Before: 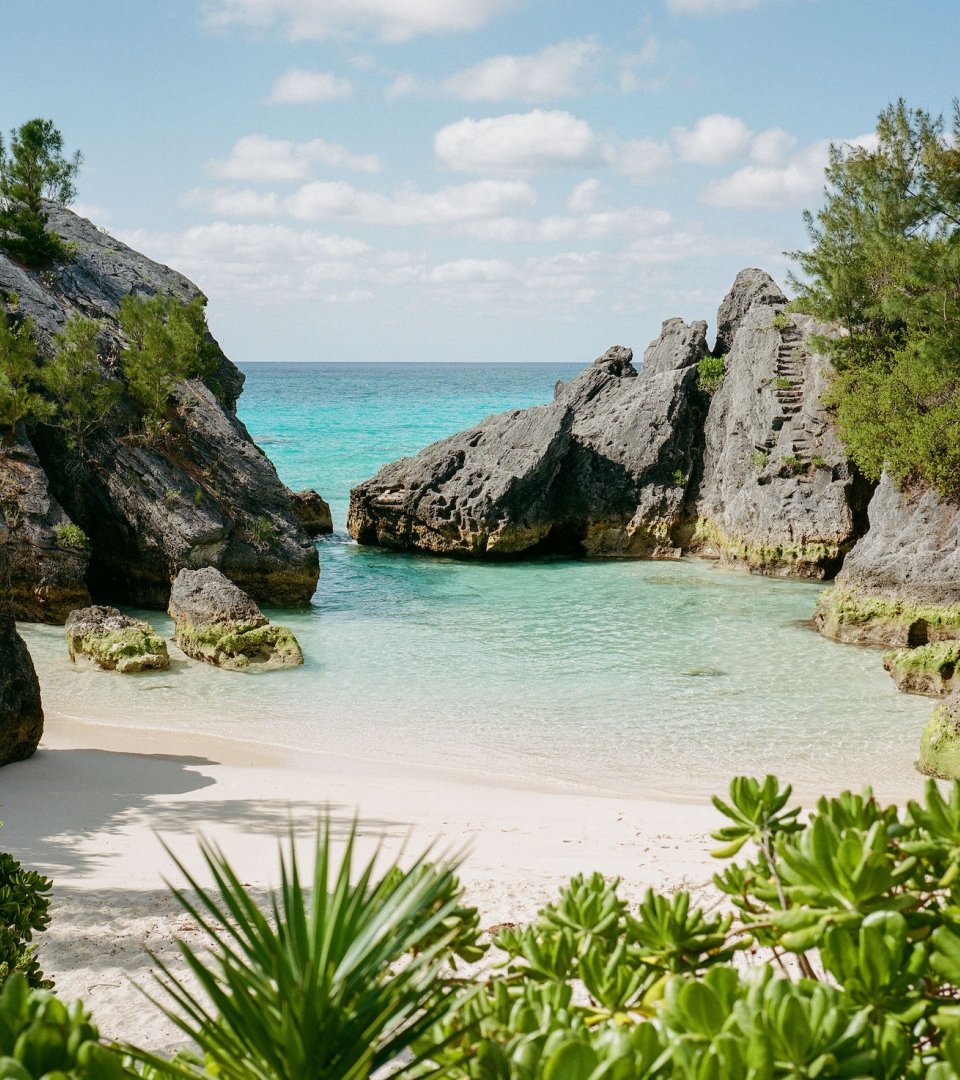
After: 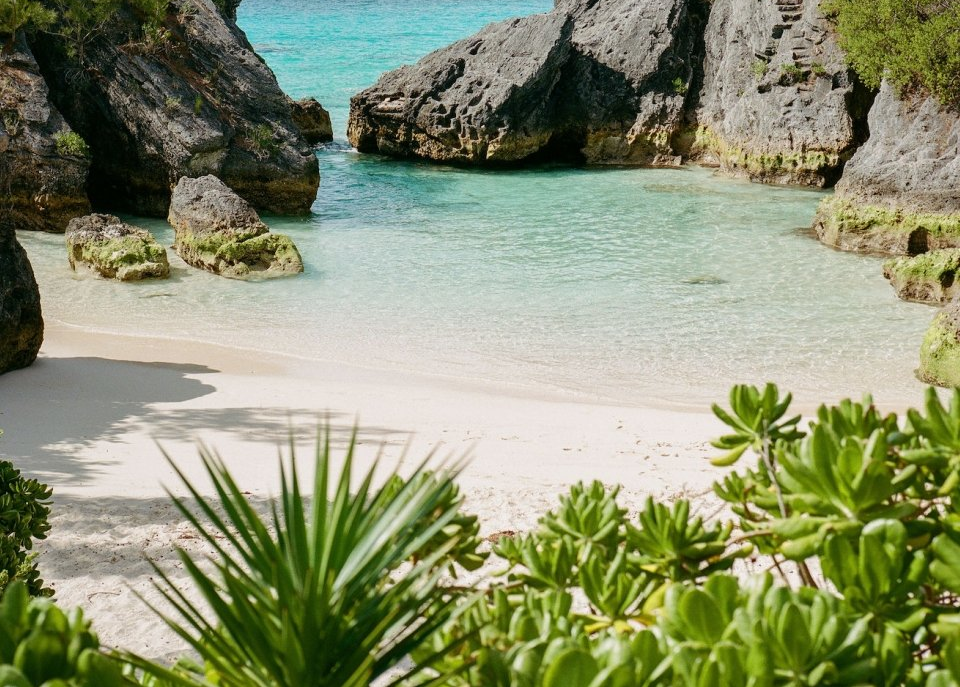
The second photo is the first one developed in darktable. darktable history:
crop and rotate: top 36.334%
